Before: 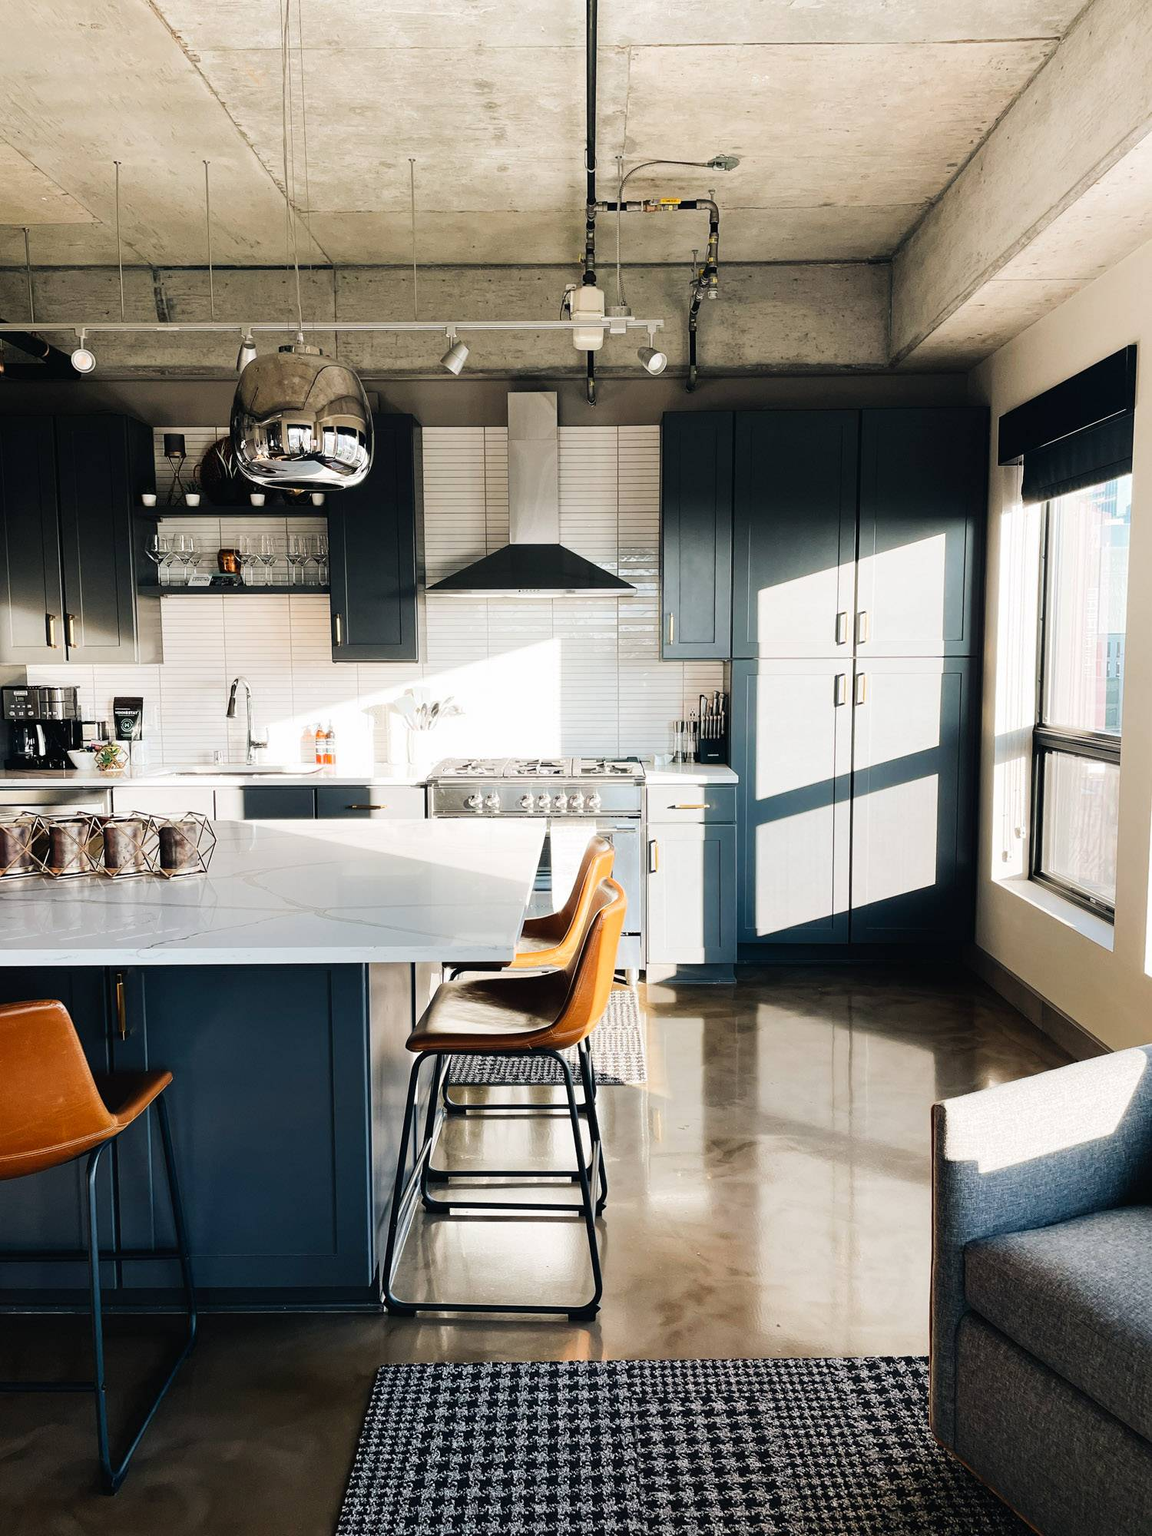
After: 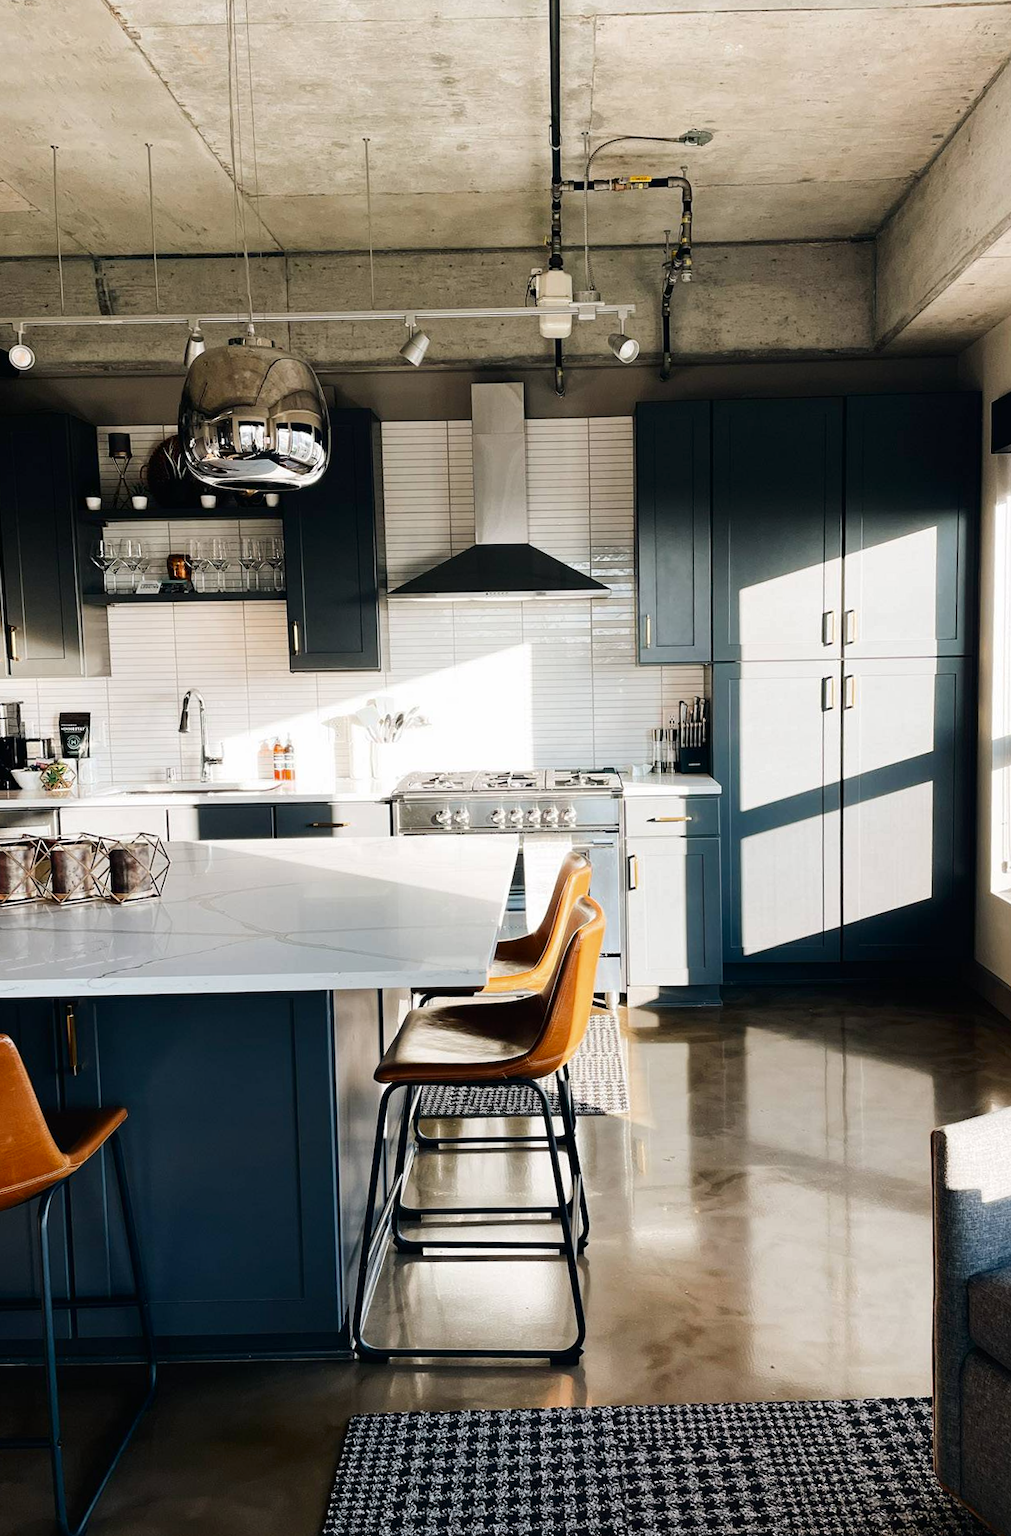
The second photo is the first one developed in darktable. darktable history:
crop and rotate: angle 0.855°, left 4.088%, top 1.098%, right 11.248%, bottom 2.515%
contrast brightness saturation: brightness -0.093
